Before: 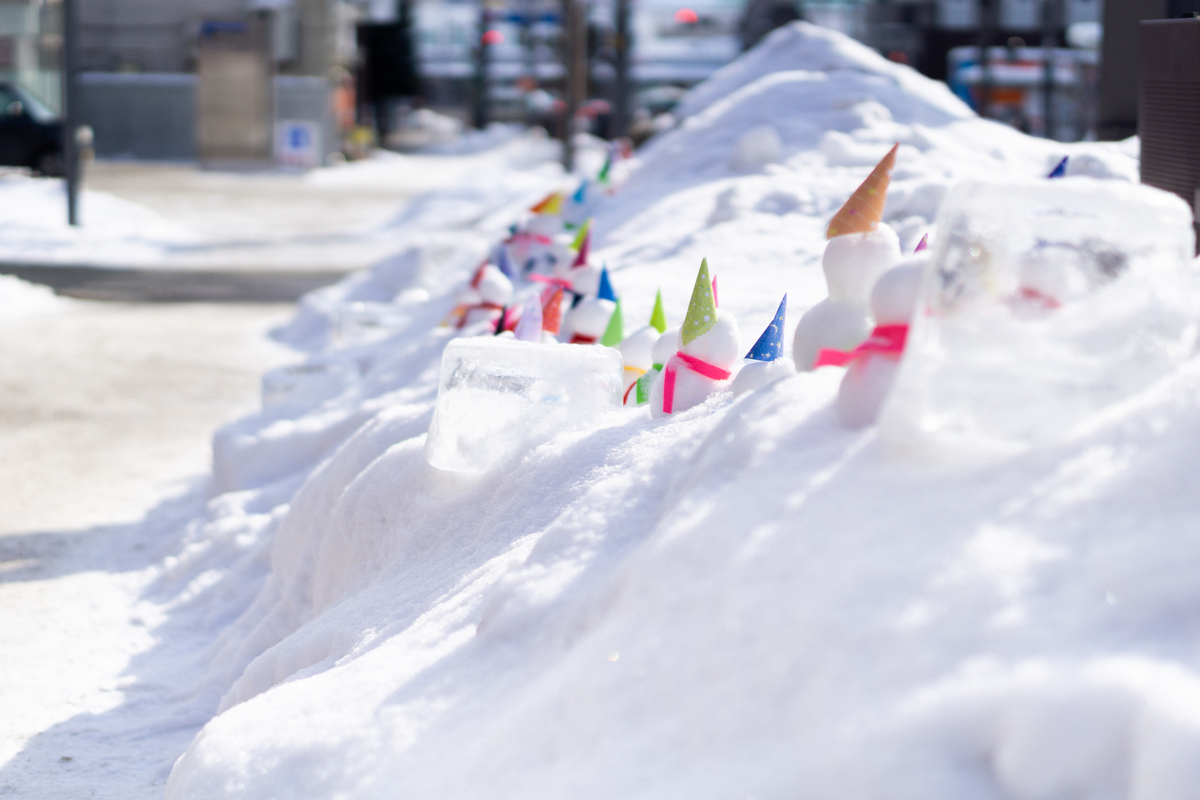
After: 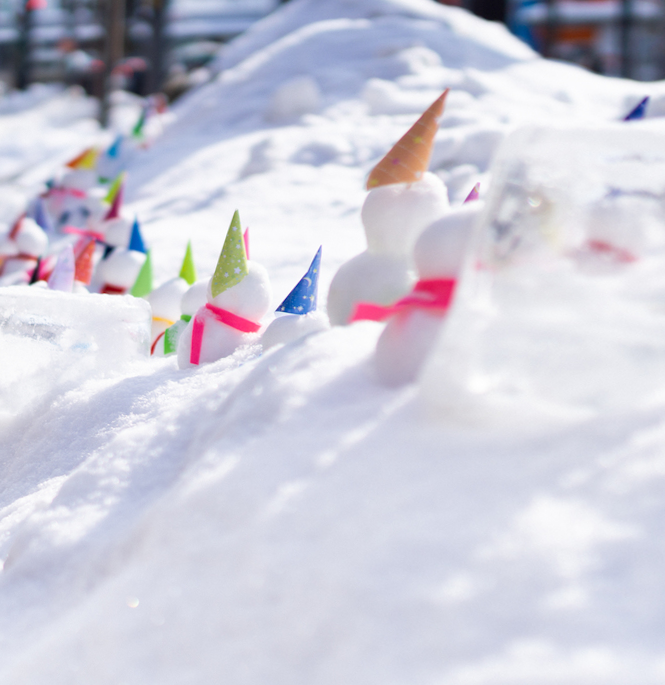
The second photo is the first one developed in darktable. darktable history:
rotate and perspective: rotation 1.69°, lens shift (vertical) -0.023, lens shift (horizontal) -0.291, crop left 0.025, crop right 0.988, crop top 0.092, crop bottom 0.842
crop: left 31.458%, top 0%, right 11.876%
